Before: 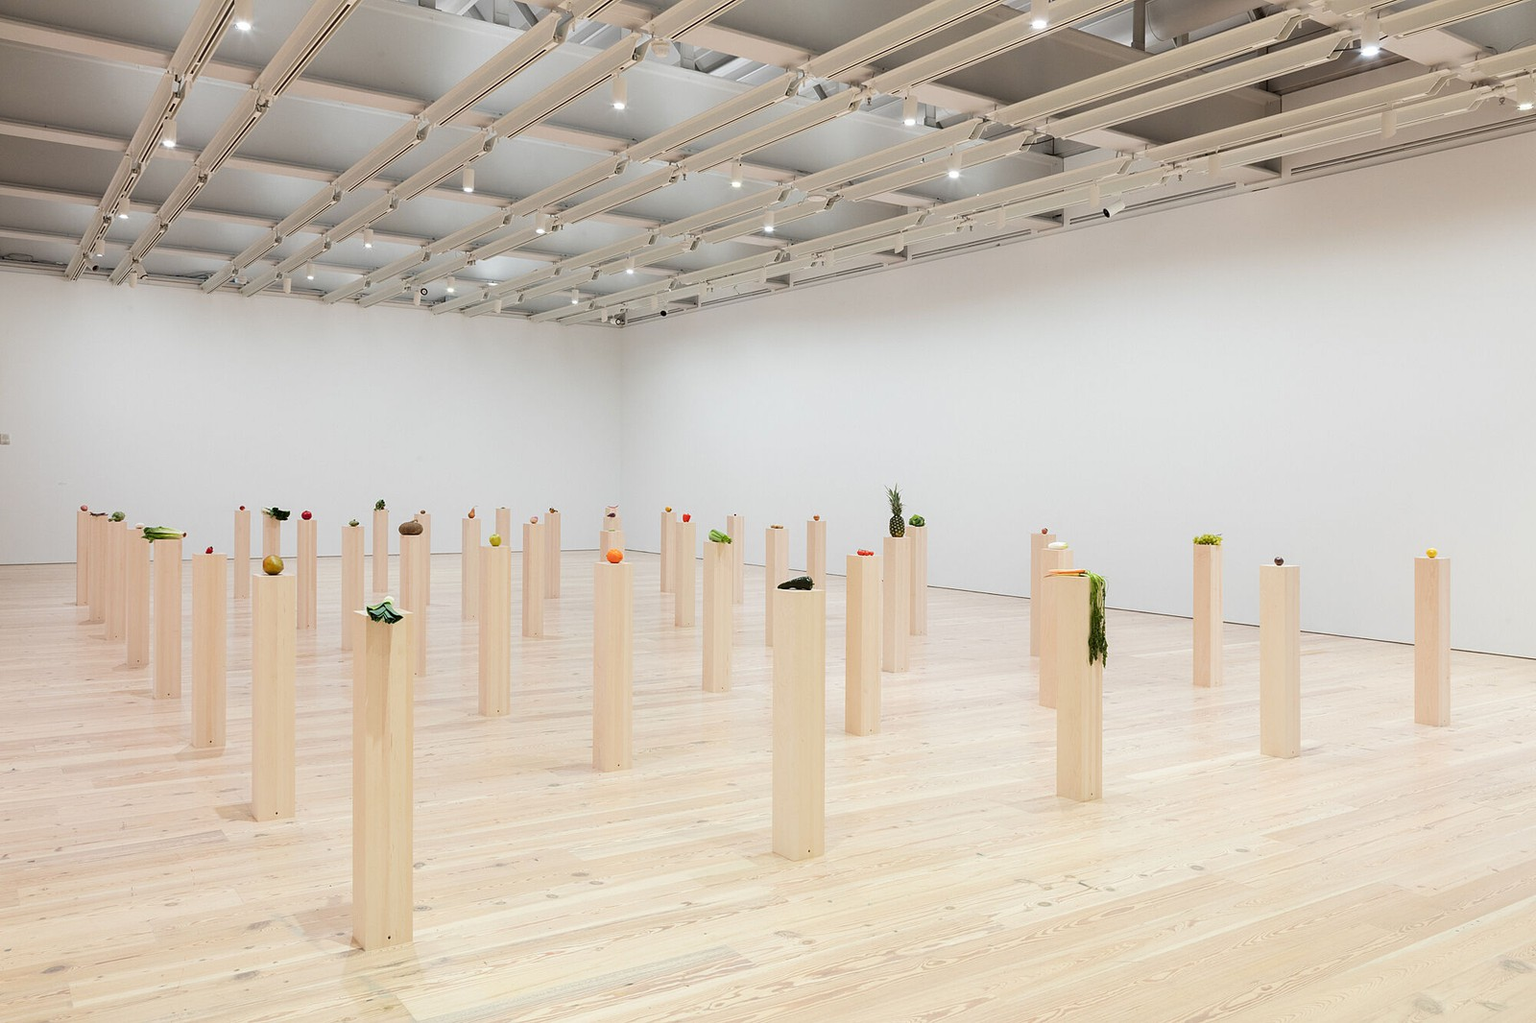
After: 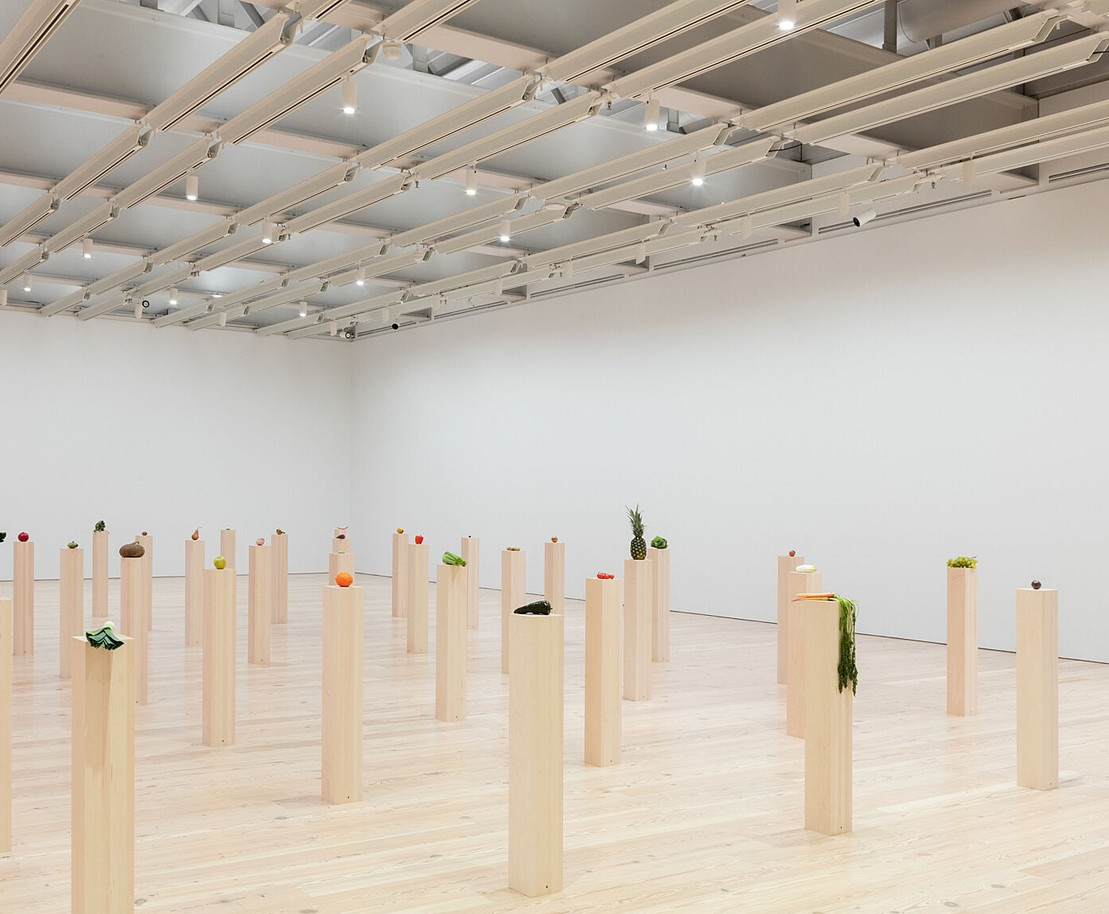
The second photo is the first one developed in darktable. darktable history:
crop: left 18.538%, right 12.104%, bottom 14.235%
